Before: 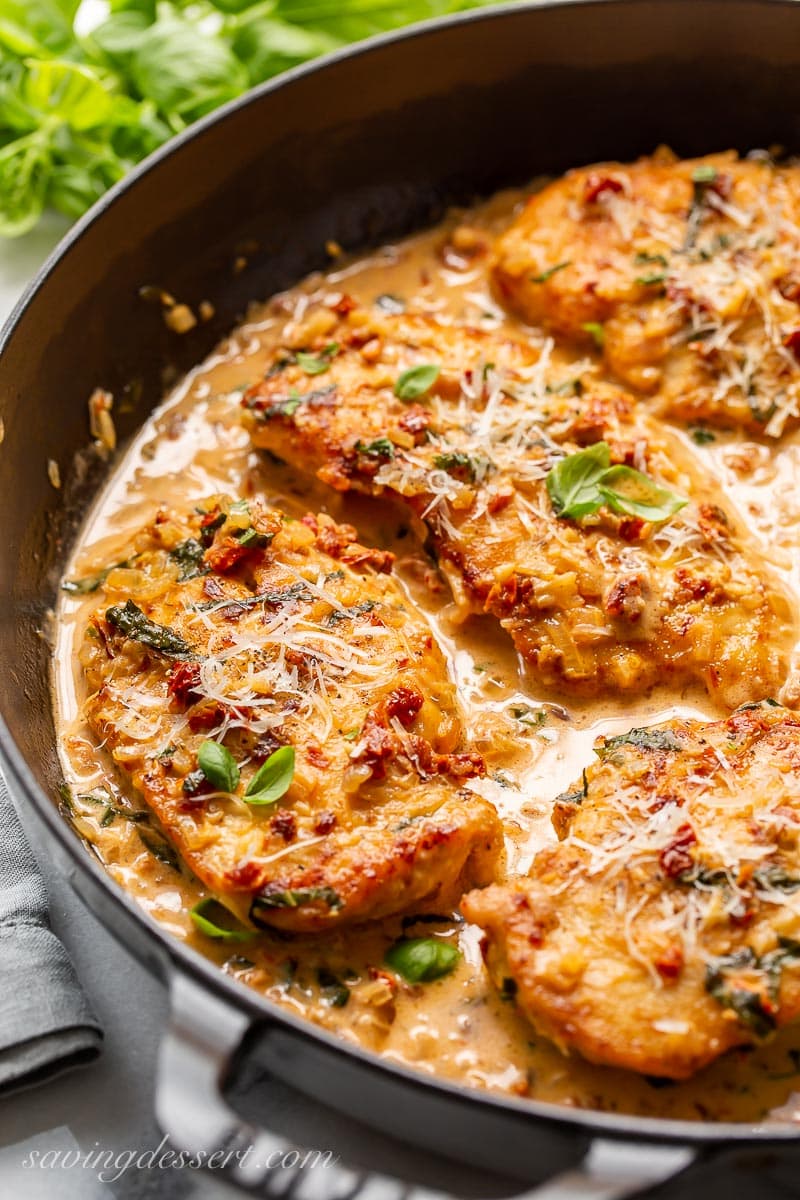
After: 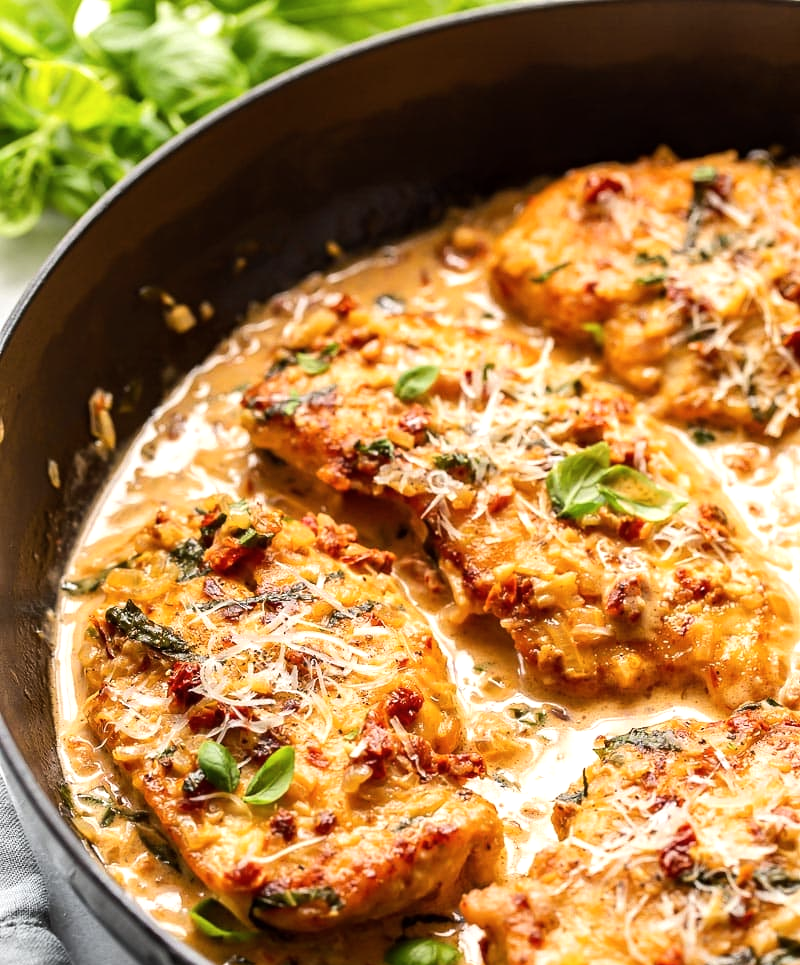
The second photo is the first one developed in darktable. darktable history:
tone equalizer: -8 EV -0.388 EV, -7 EV -0.388 EV, -6 EV -0.337 EV, -5 EV -0.201 EV, -3 EV 0.215 EV, -2 EV 0.33 EV, -1 EV 0.371 EV, +0 EV 0.411 EV, edges refinement/feathering 500, mask exposure compensation -1.57 EV, preserve details no
crop: bottom 19.565%
color correction: highlights b* 0.056, saturation 0.976
